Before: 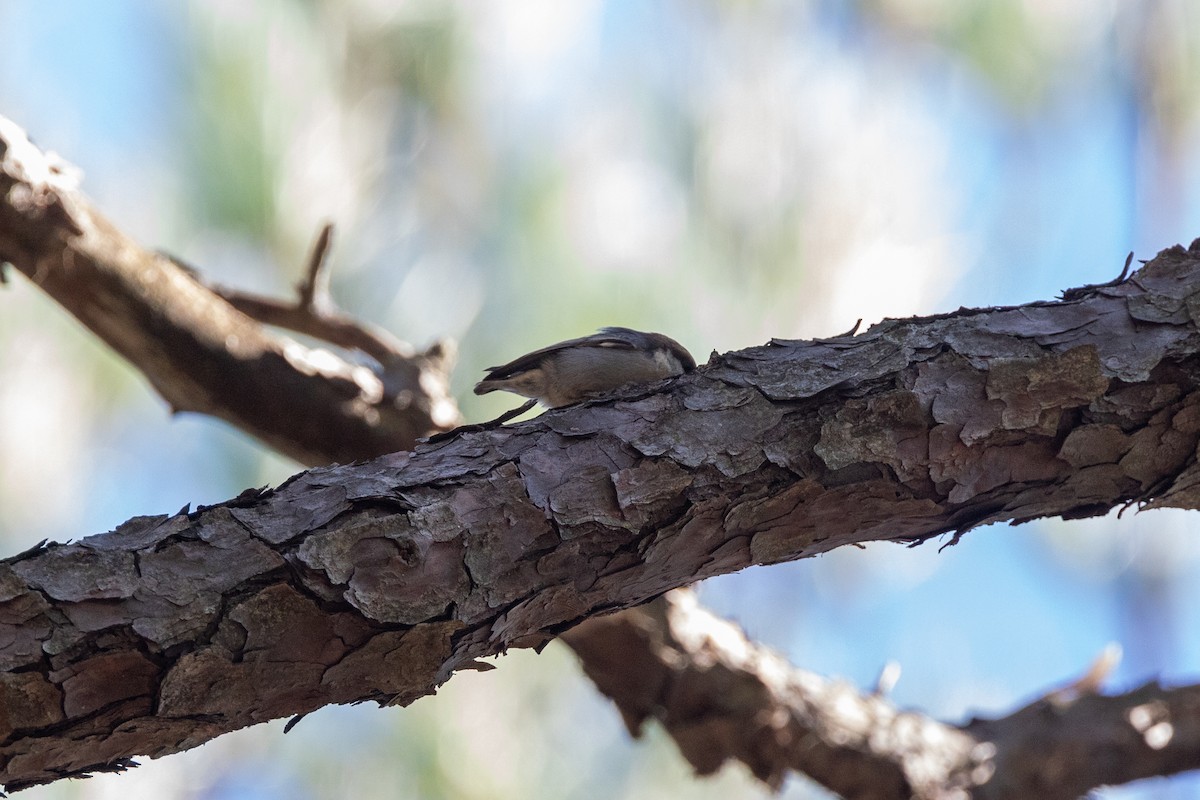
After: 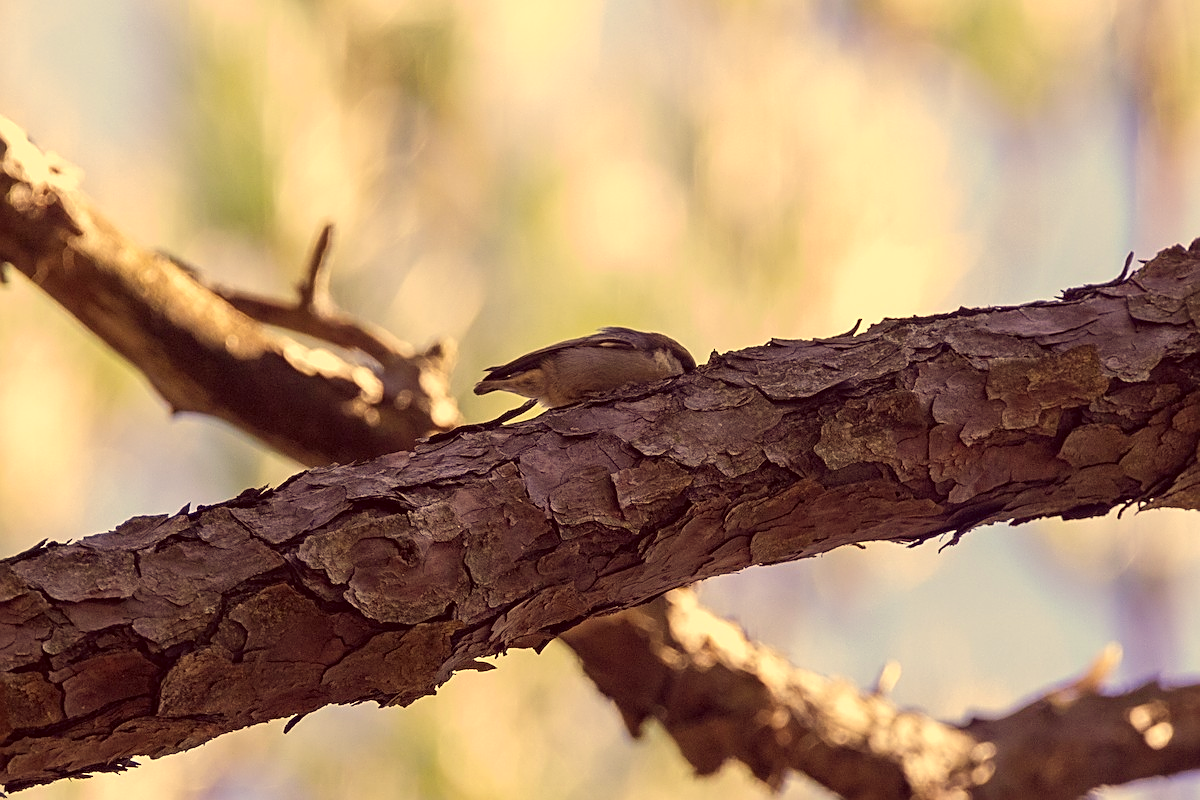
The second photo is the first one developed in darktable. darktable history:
sharpen: on, module defaults
color balance: contrast -0.5%
color correction: highlights a* 10.12, highlights b* 39.04, shadows a* 14.62, shadows b* 3.37
